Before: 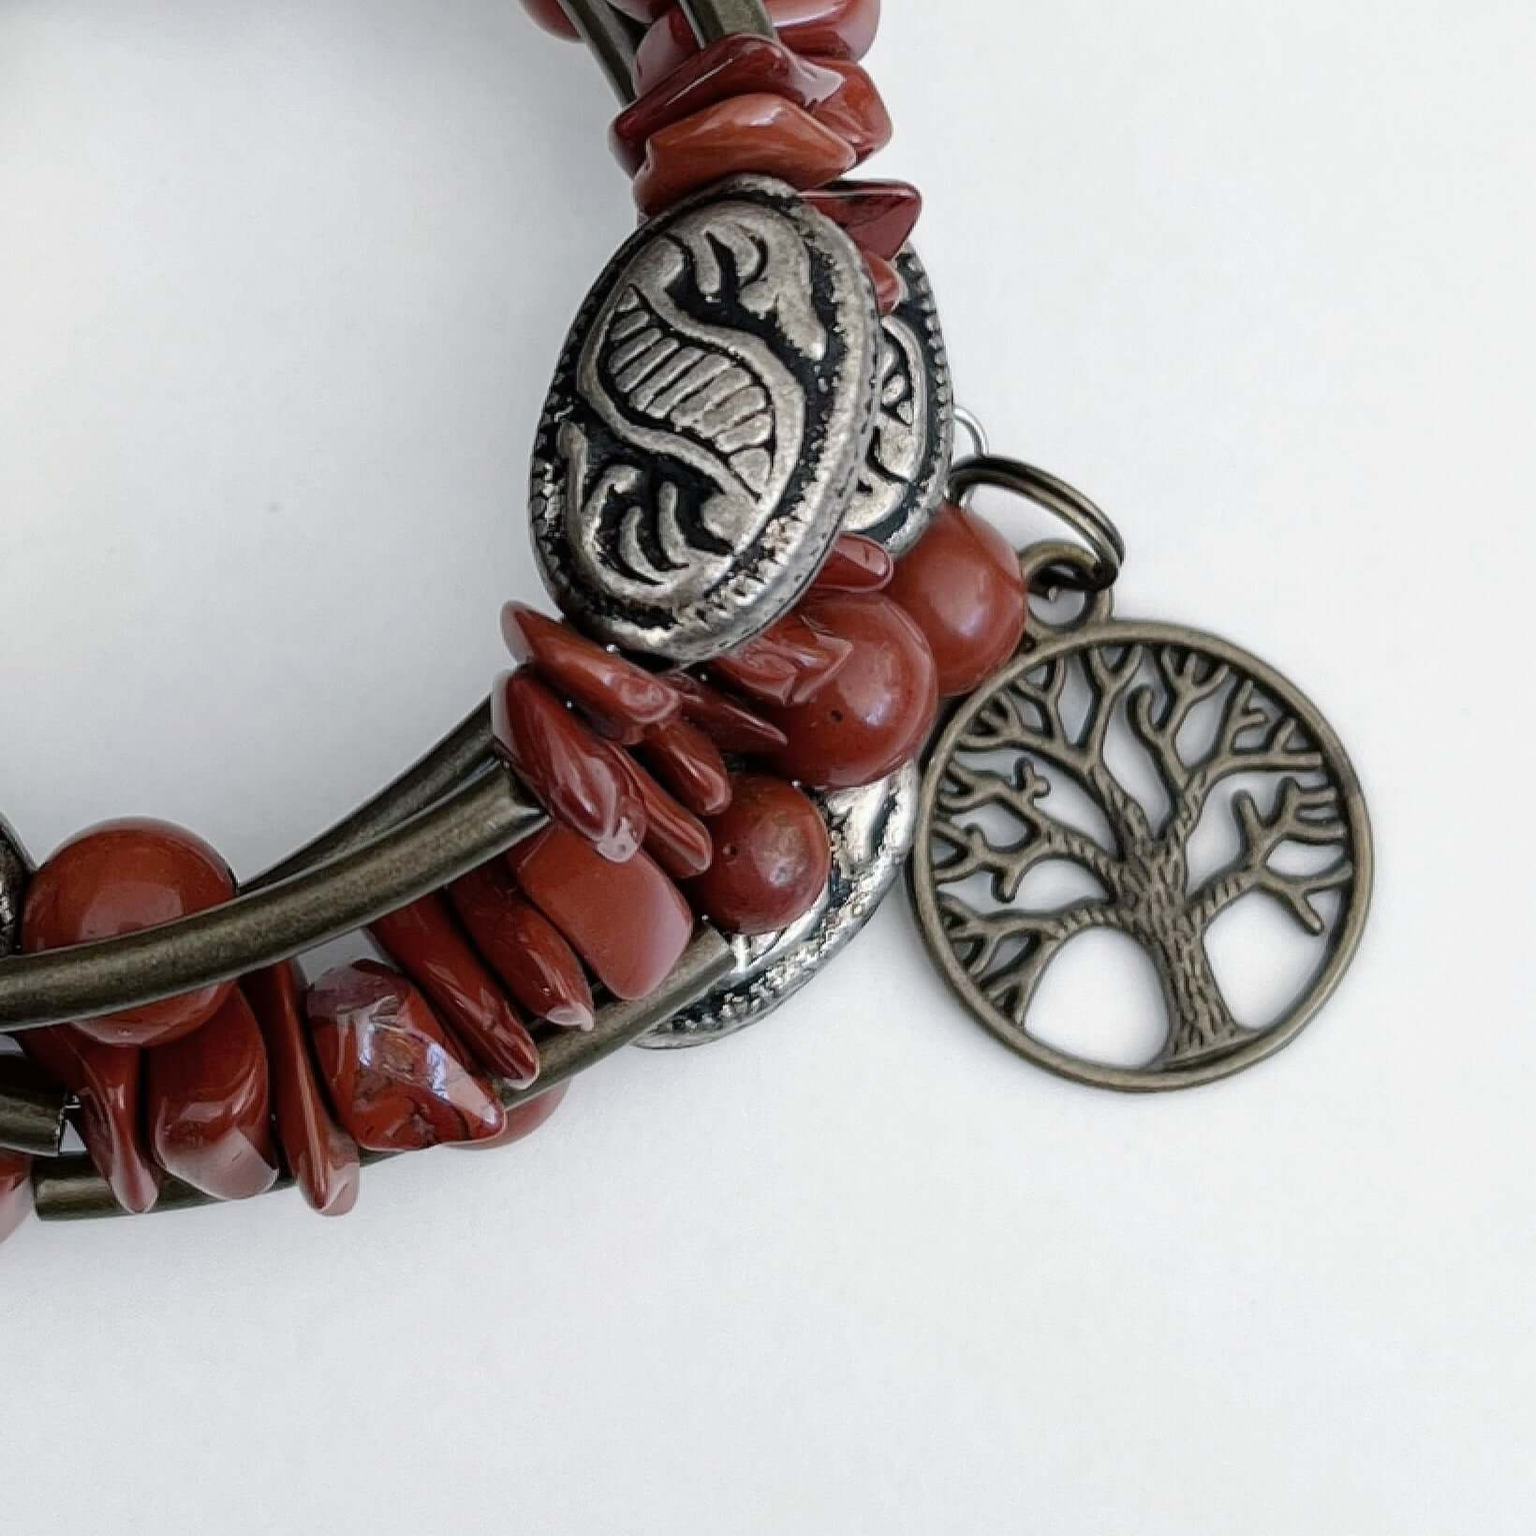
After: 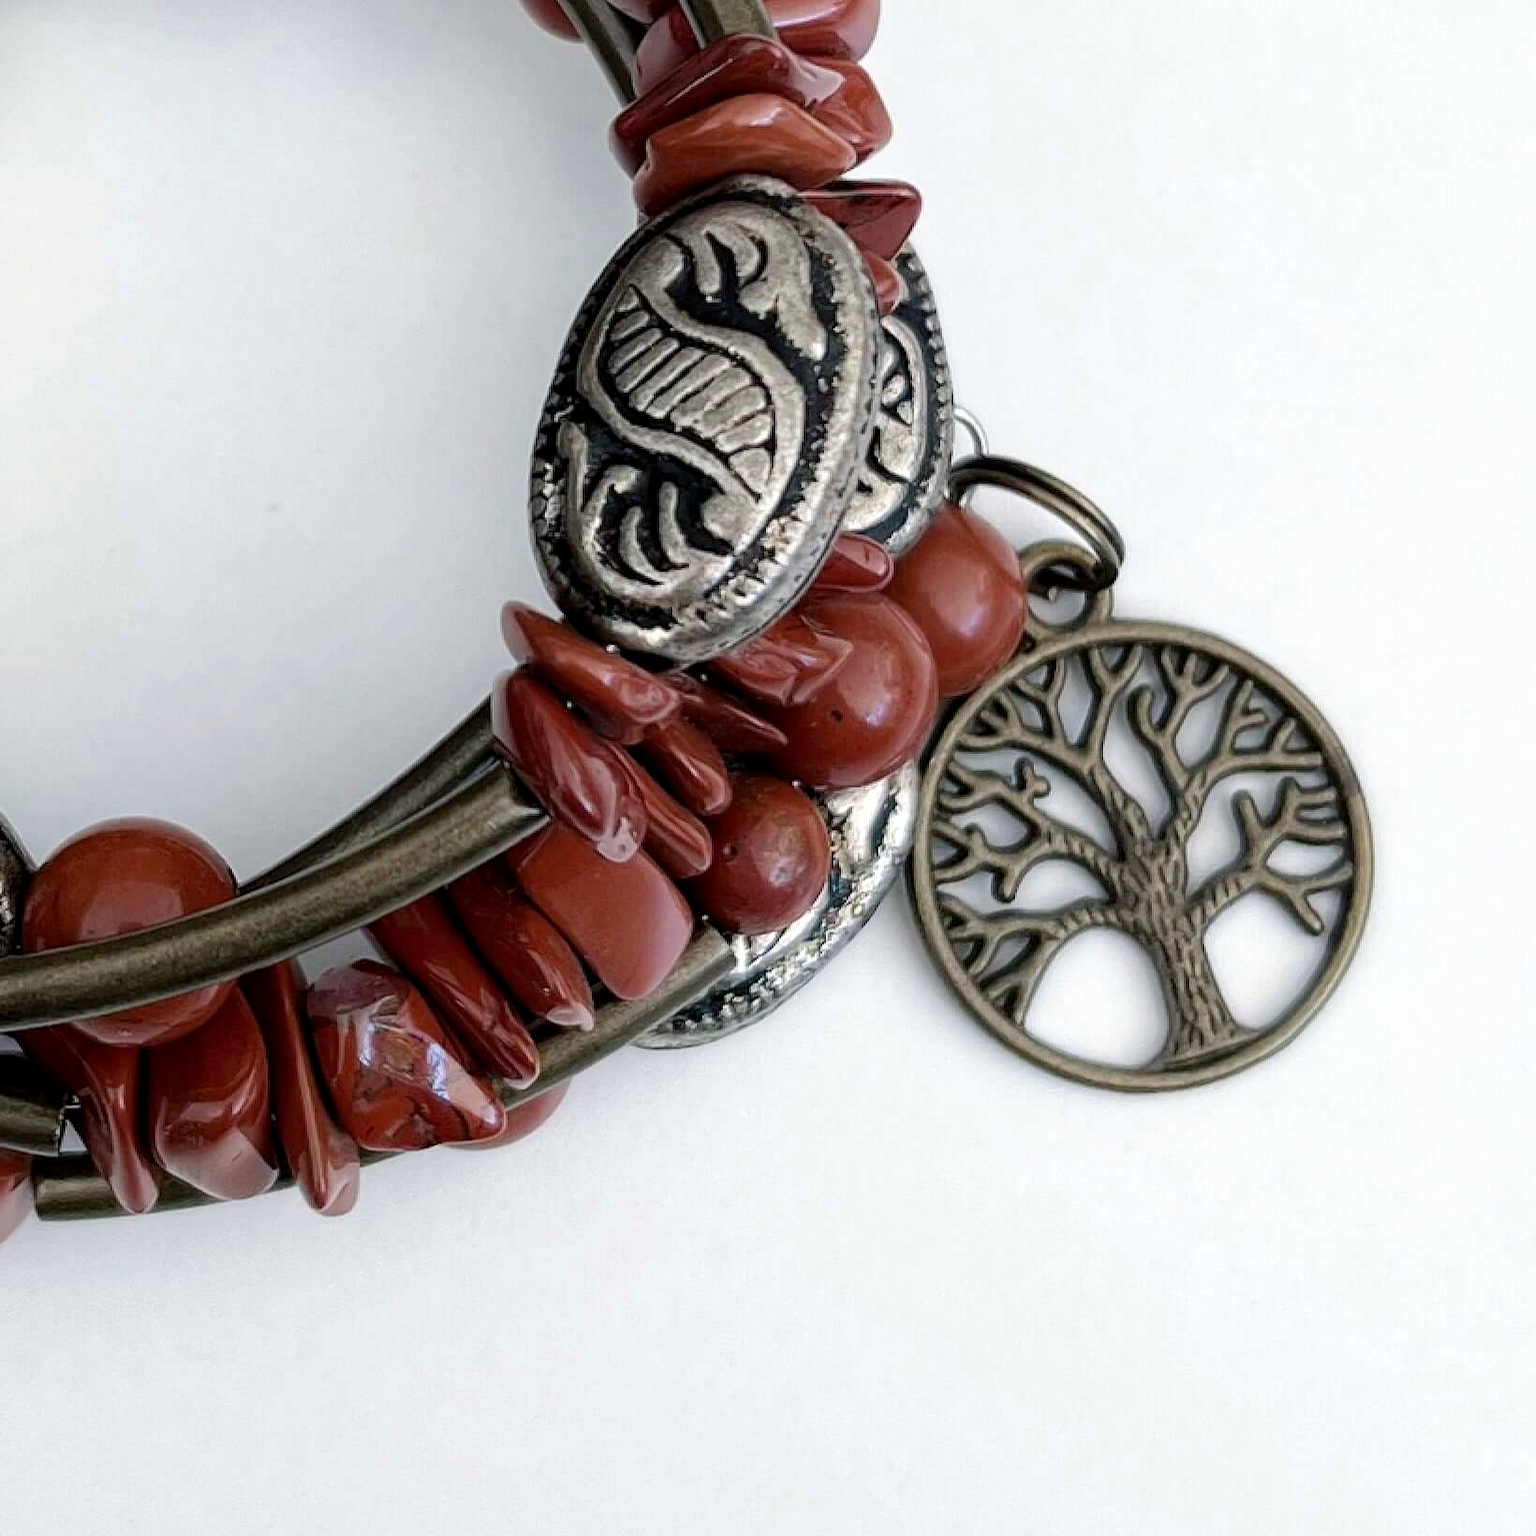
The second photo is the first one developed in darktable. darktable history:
exposure: black level correction 0.002, exposure 0.15 EV, compensate highlight preservation false
velvia: strength 17%
